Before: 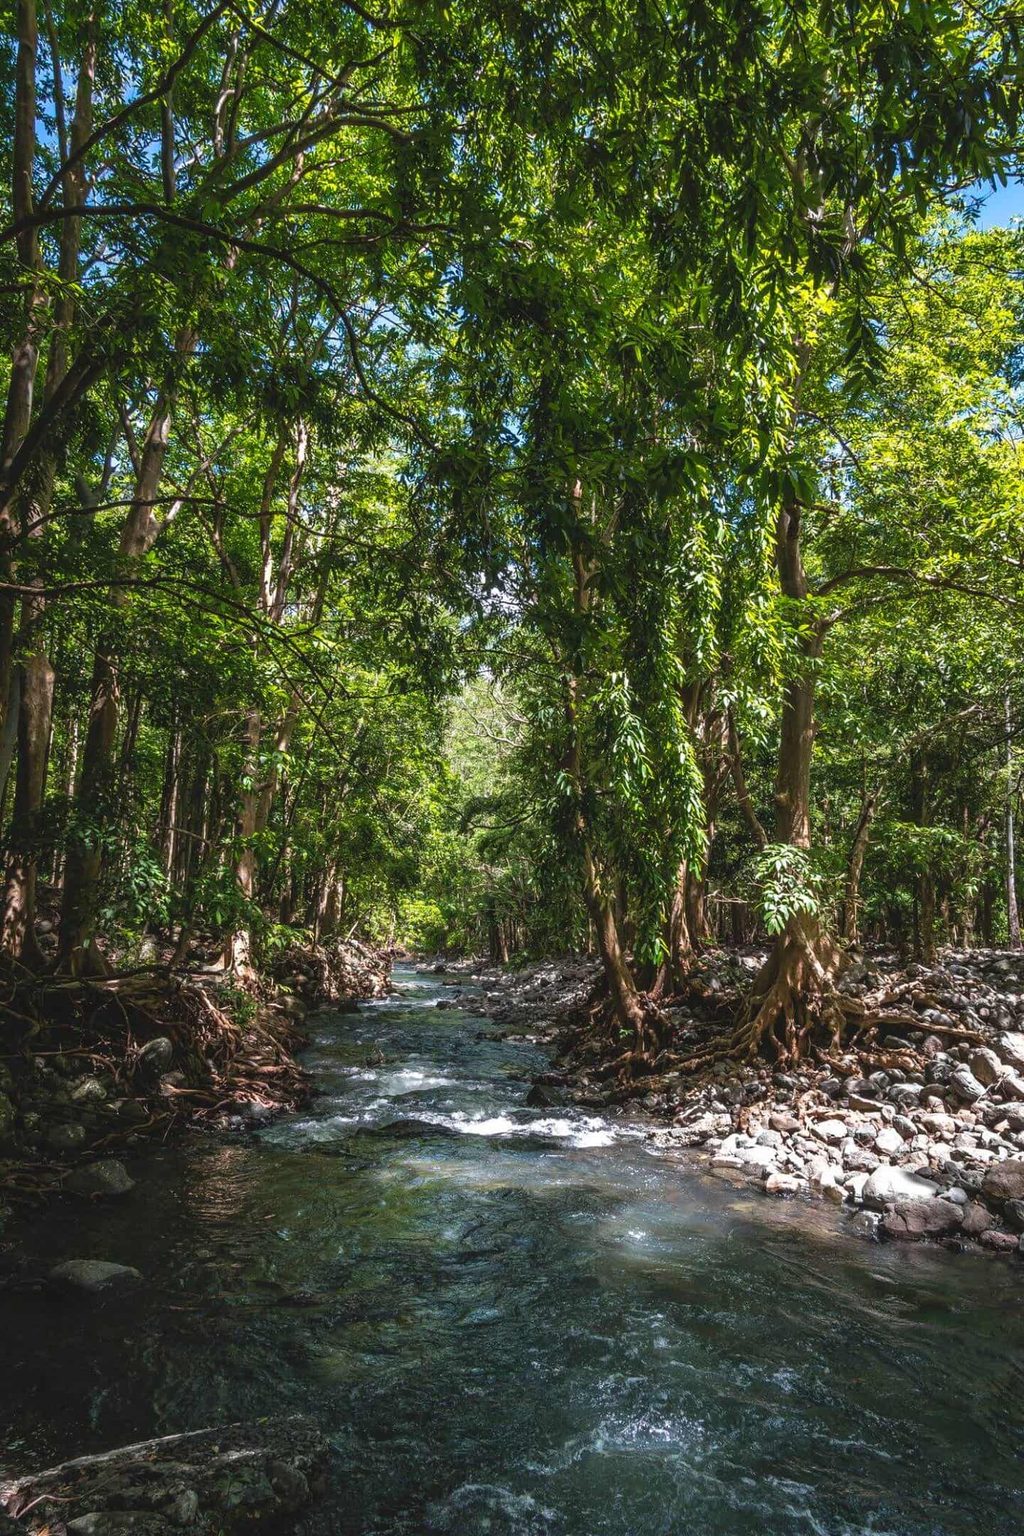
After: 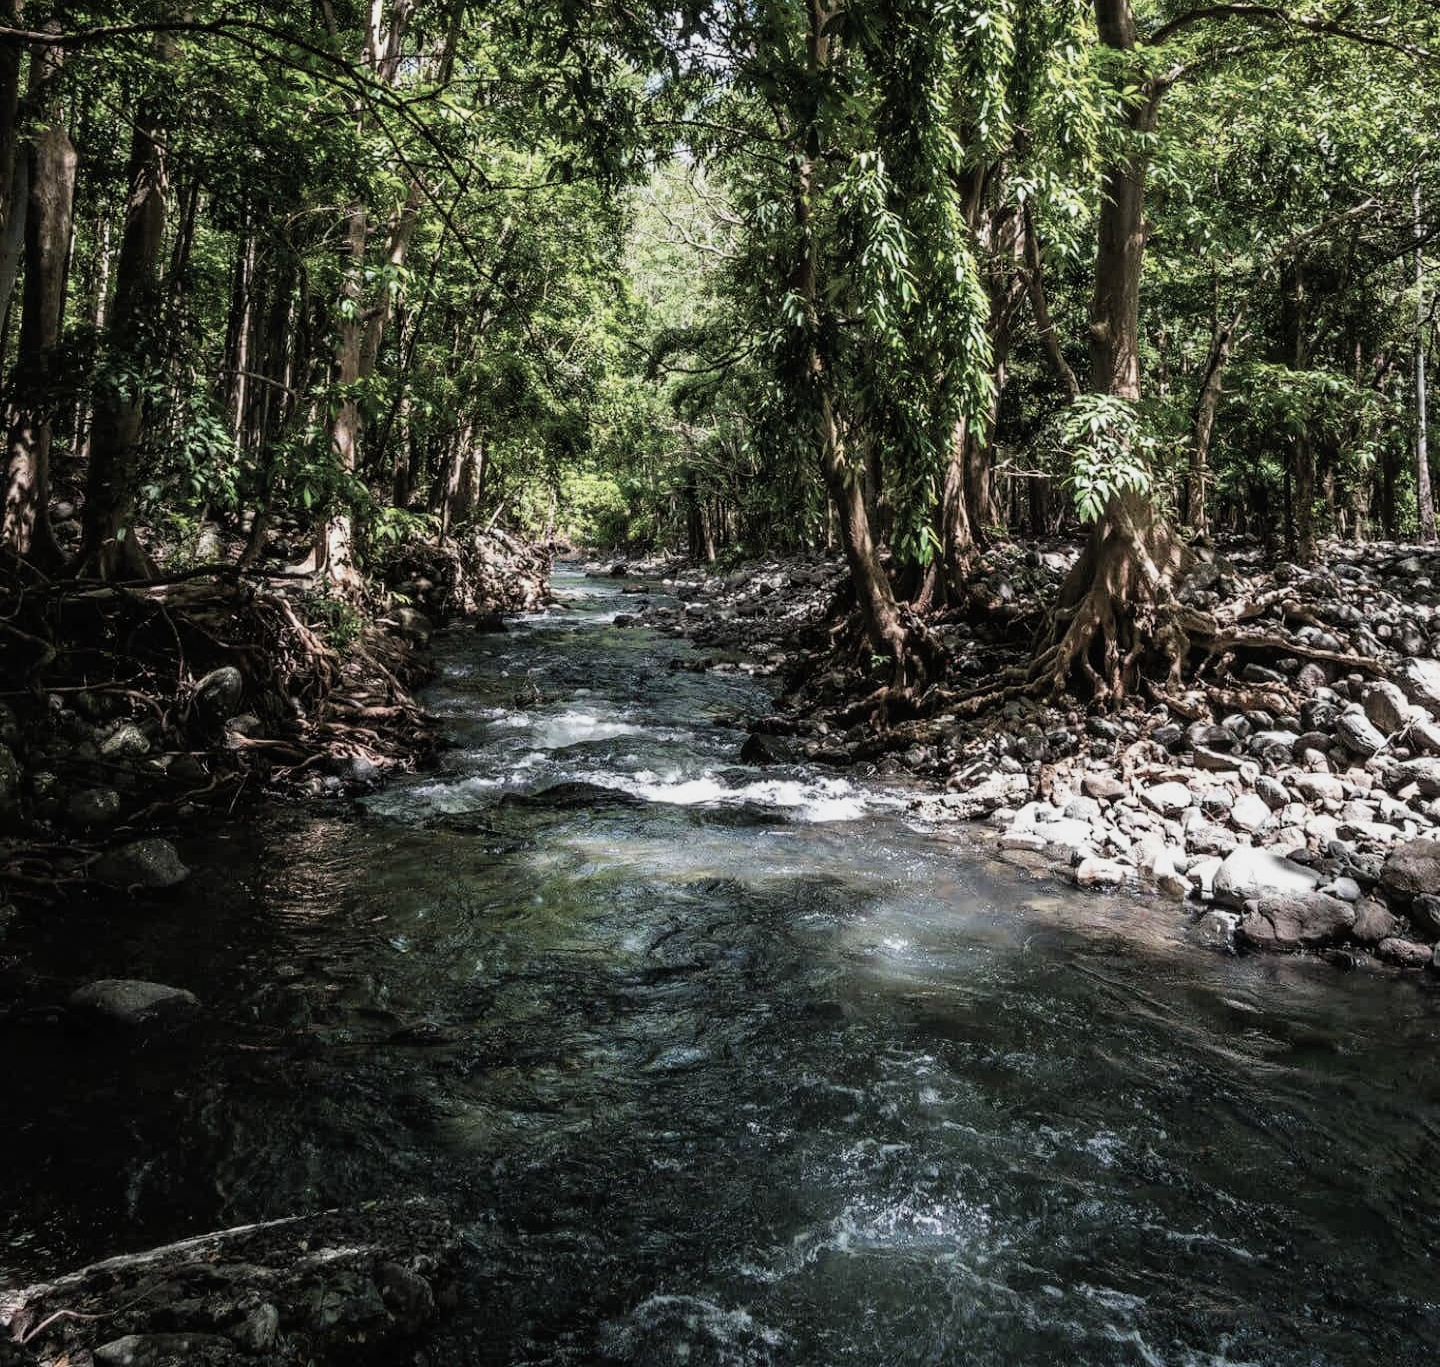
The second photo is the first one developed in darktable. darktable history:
crop and rotate: top 36.728%
filmic rgb: black relative exposure -7.65 EV, white relative exposure 4.56 EV, hardness 3.61, contrast 1.051
color balance rgb: shadows lift › hue 86.97°, perceptual saturation grading › global saturation -32.756%, perceptual brilliance grading › global brilliance 9.9%, contrast 15.261%
color correction: highlights b* -0.018, saturation 0.872
